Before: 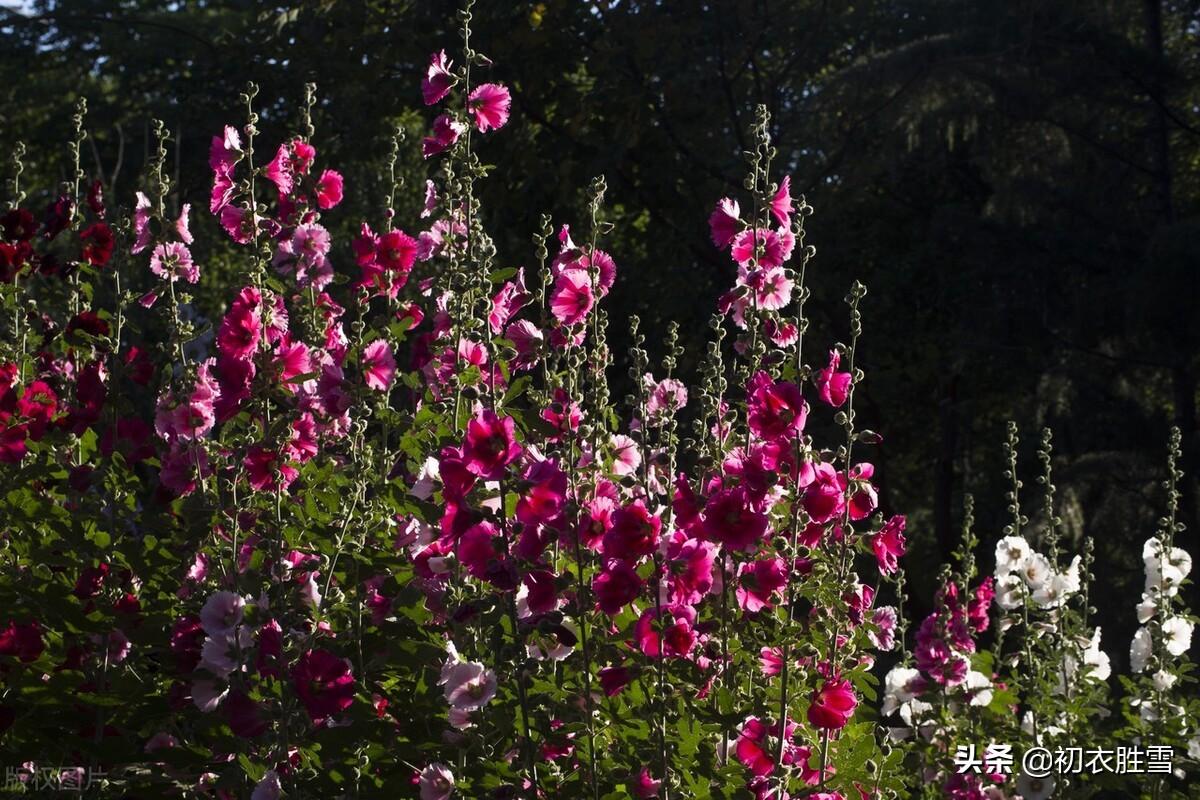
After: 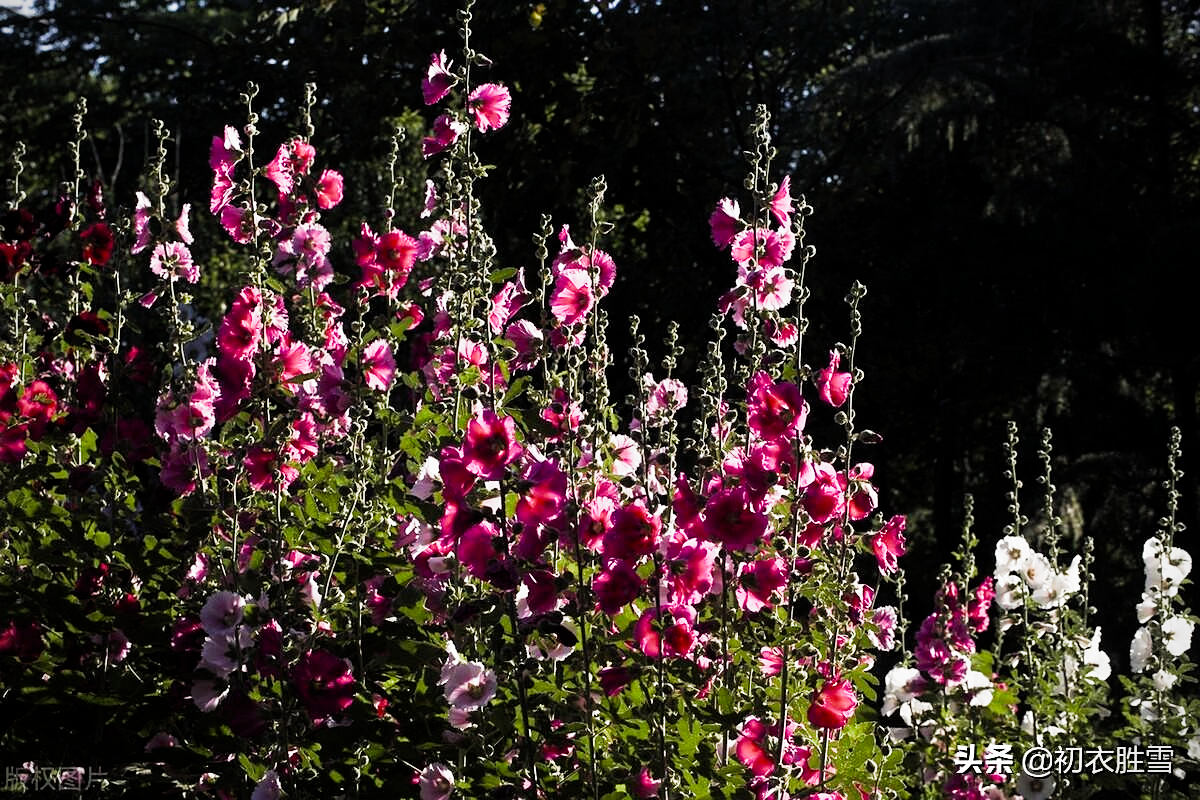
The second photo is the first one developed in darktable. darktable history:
filmic rgb: middle gray luminance 12.86%, black relative exposure -10.13 EV, white relative exposure 3.47 EV, target black luminance 0%, hardness 5.79, latitude 44.82%, contrast 1.223, highlights saturation mix 4.06%, shadows ↔ highlights balance 27.54%, color science v5 (2021), contrast in shadows safe, contrast in highlights safe
exposure: black level correction 0, exposure 0.855 EV, compensate exposure bias true, compensate highlight preservation false
vignetting: fall-off start 91.23%
sharpen: radius 1.451, amount 0.401, threshold 1.526
